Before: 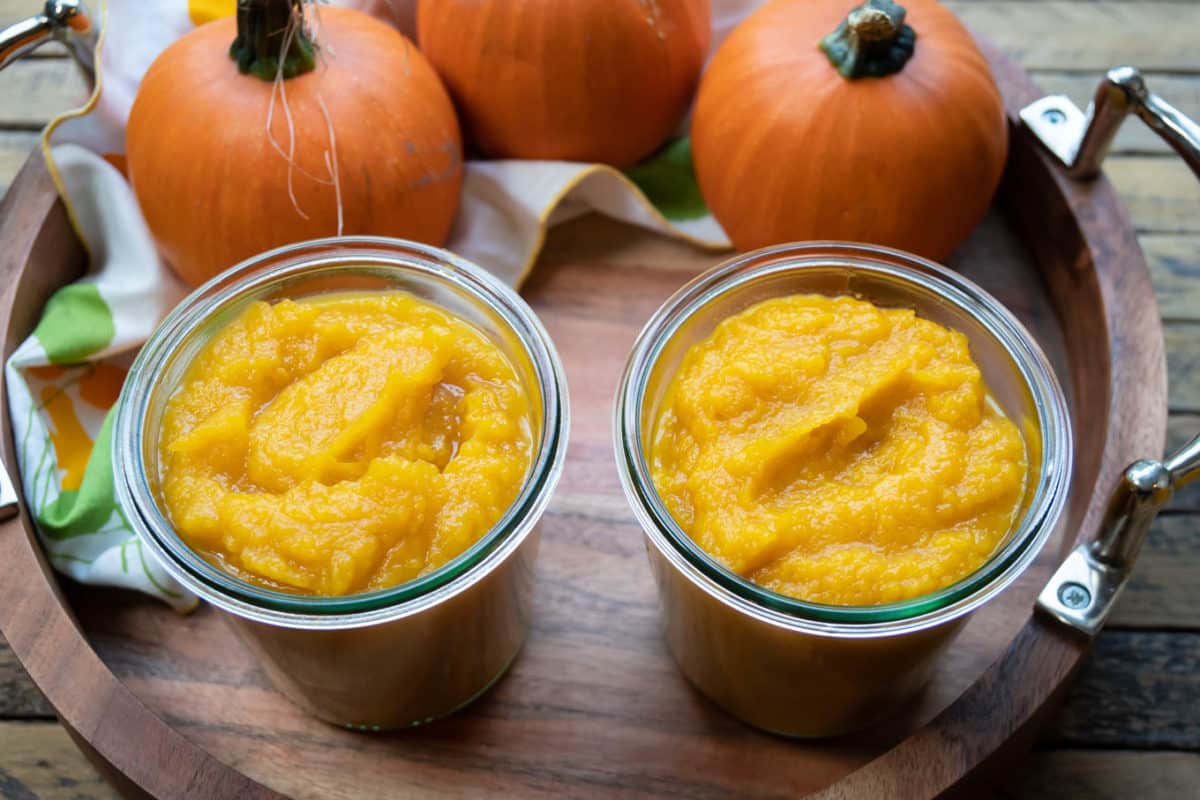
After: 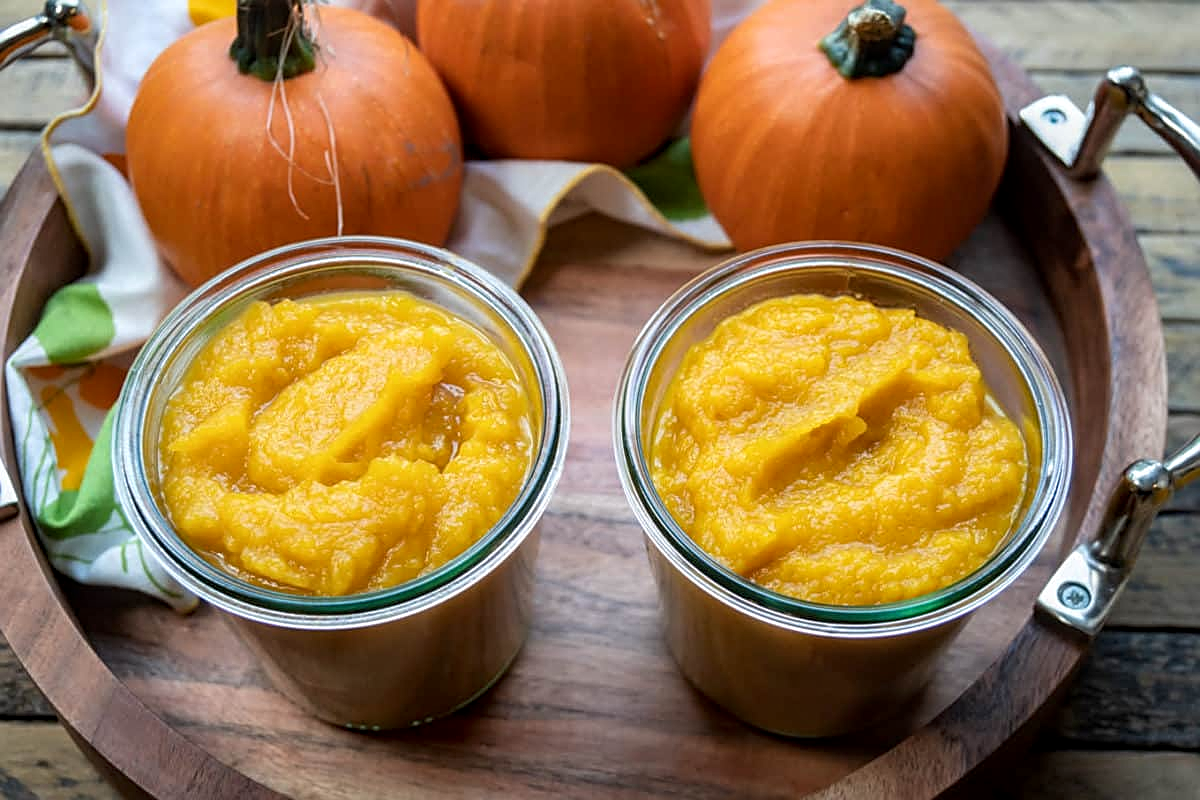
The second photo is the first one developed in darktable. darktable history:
sharpen: on, module defaults
tone equalizer: mask exposure compensation -0.513 EV
local contrast: on, module defaults
